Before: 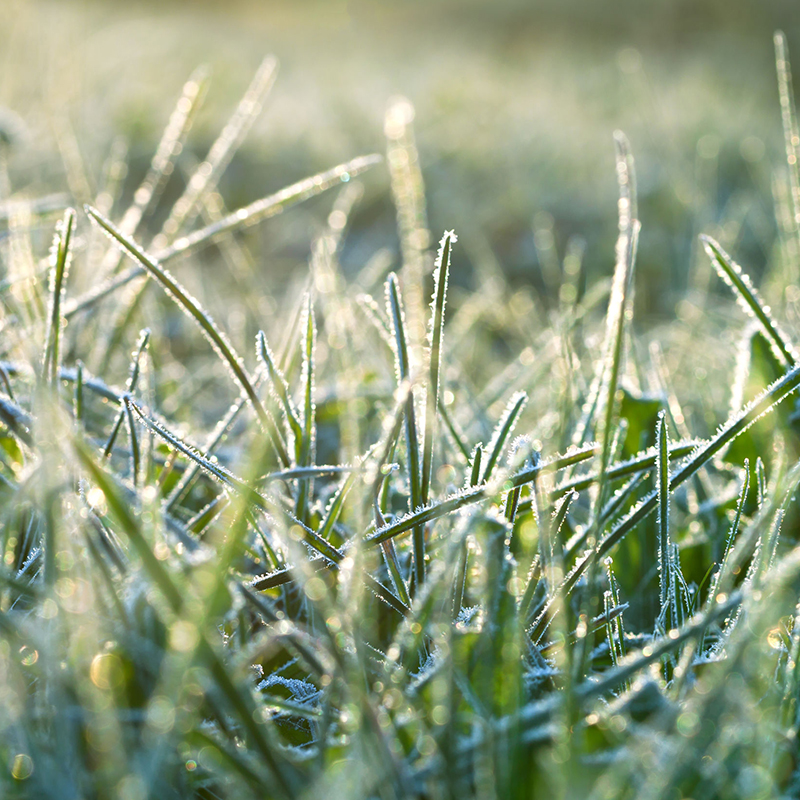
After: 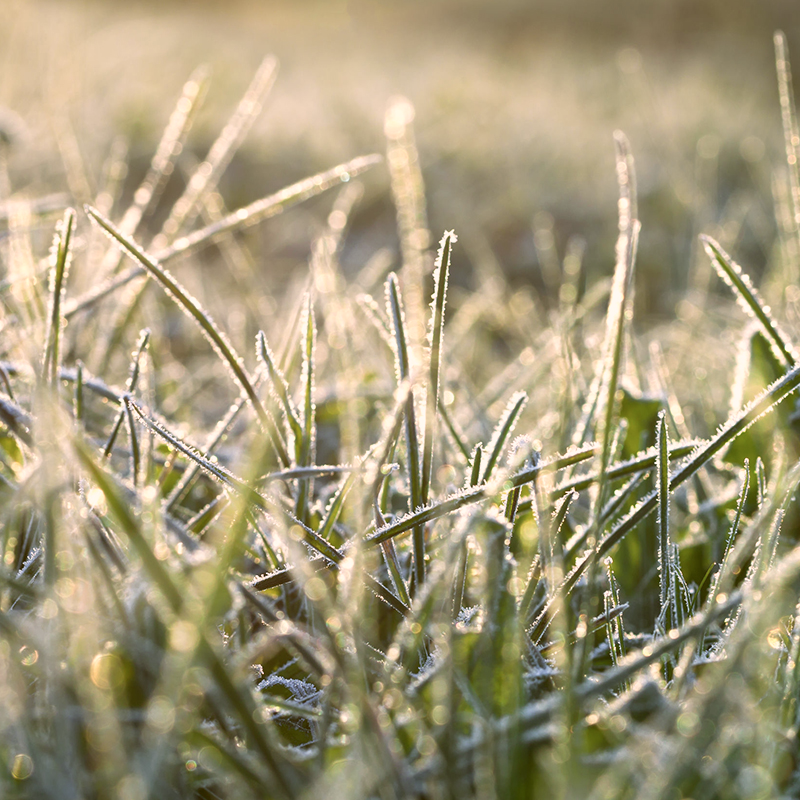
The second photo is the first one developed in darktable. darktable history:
color correction: highlights a* 10.23, highlights b* 9.73, shadows a* 8.54, shadows b* 8.67, saturation 0.778
